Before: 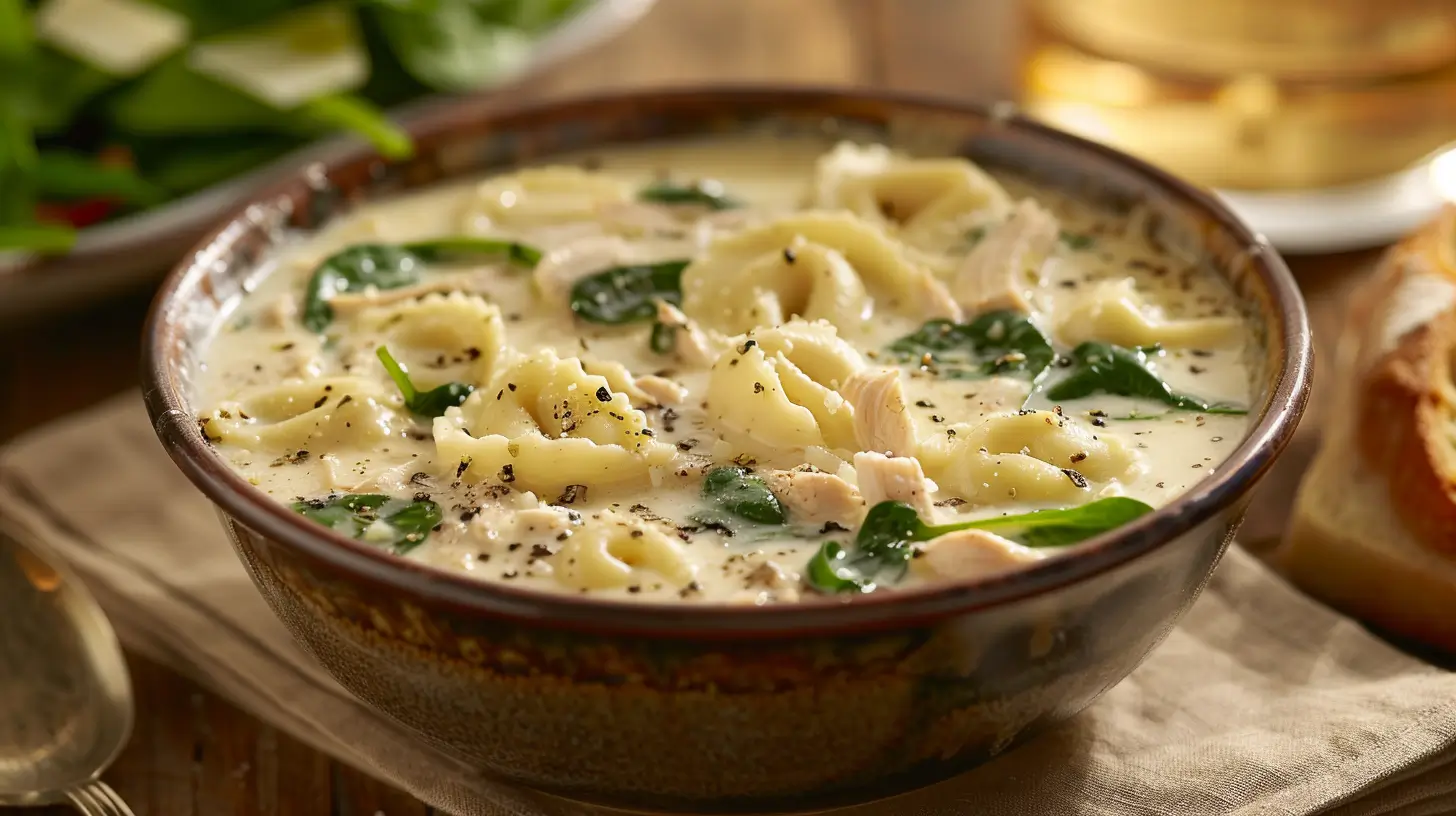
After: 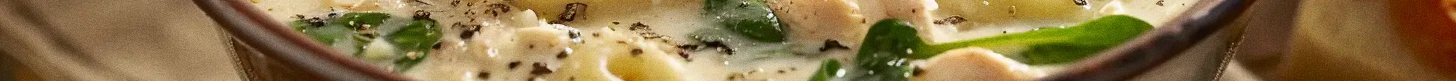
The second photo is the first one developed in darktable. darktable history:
crop and rotate: top 59.084%, bottom 30.916%
grain: on, module defaults
